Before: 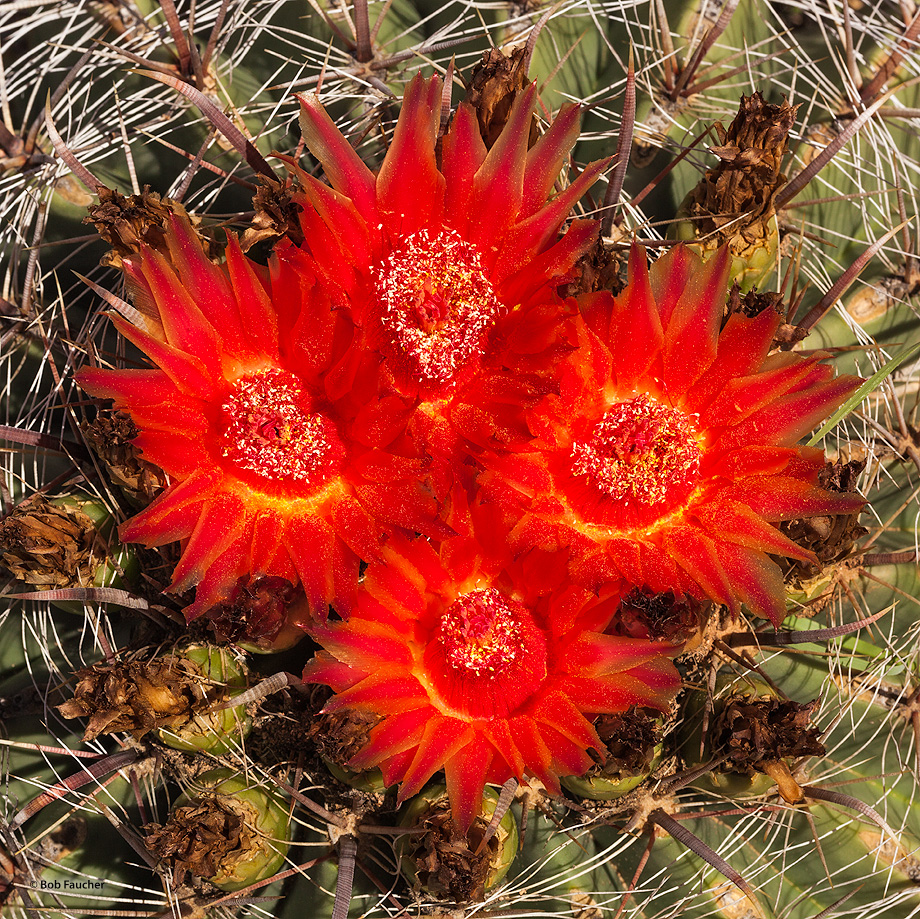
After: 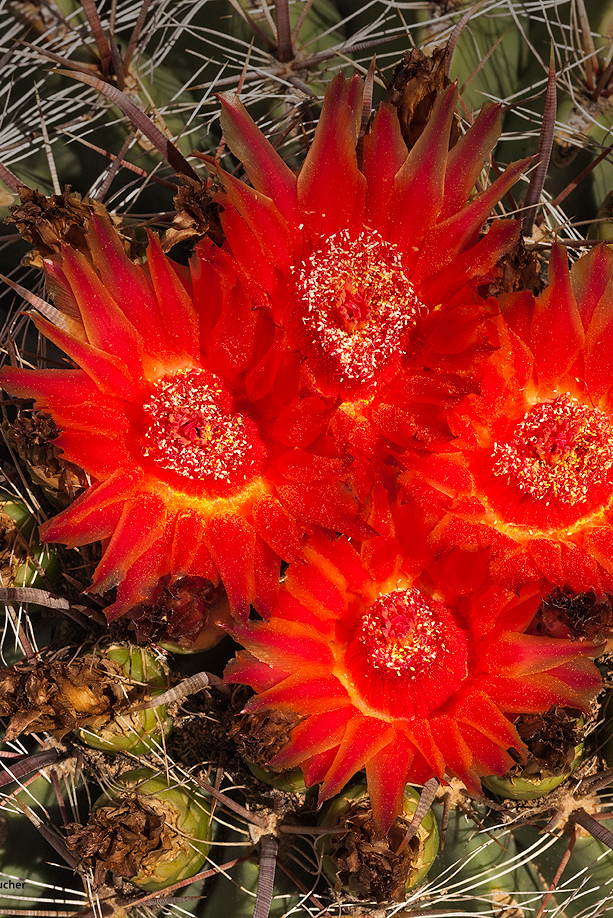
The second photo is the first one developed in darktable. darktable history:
crop and rotate: left 8.786%, right 24.548%
vignetting: fall-off start 97.52%, fall-off radius 100%, brightness -0.574, saturation 0, center (-0.027, 0.404), width/height ratio 1.368, unbound false
